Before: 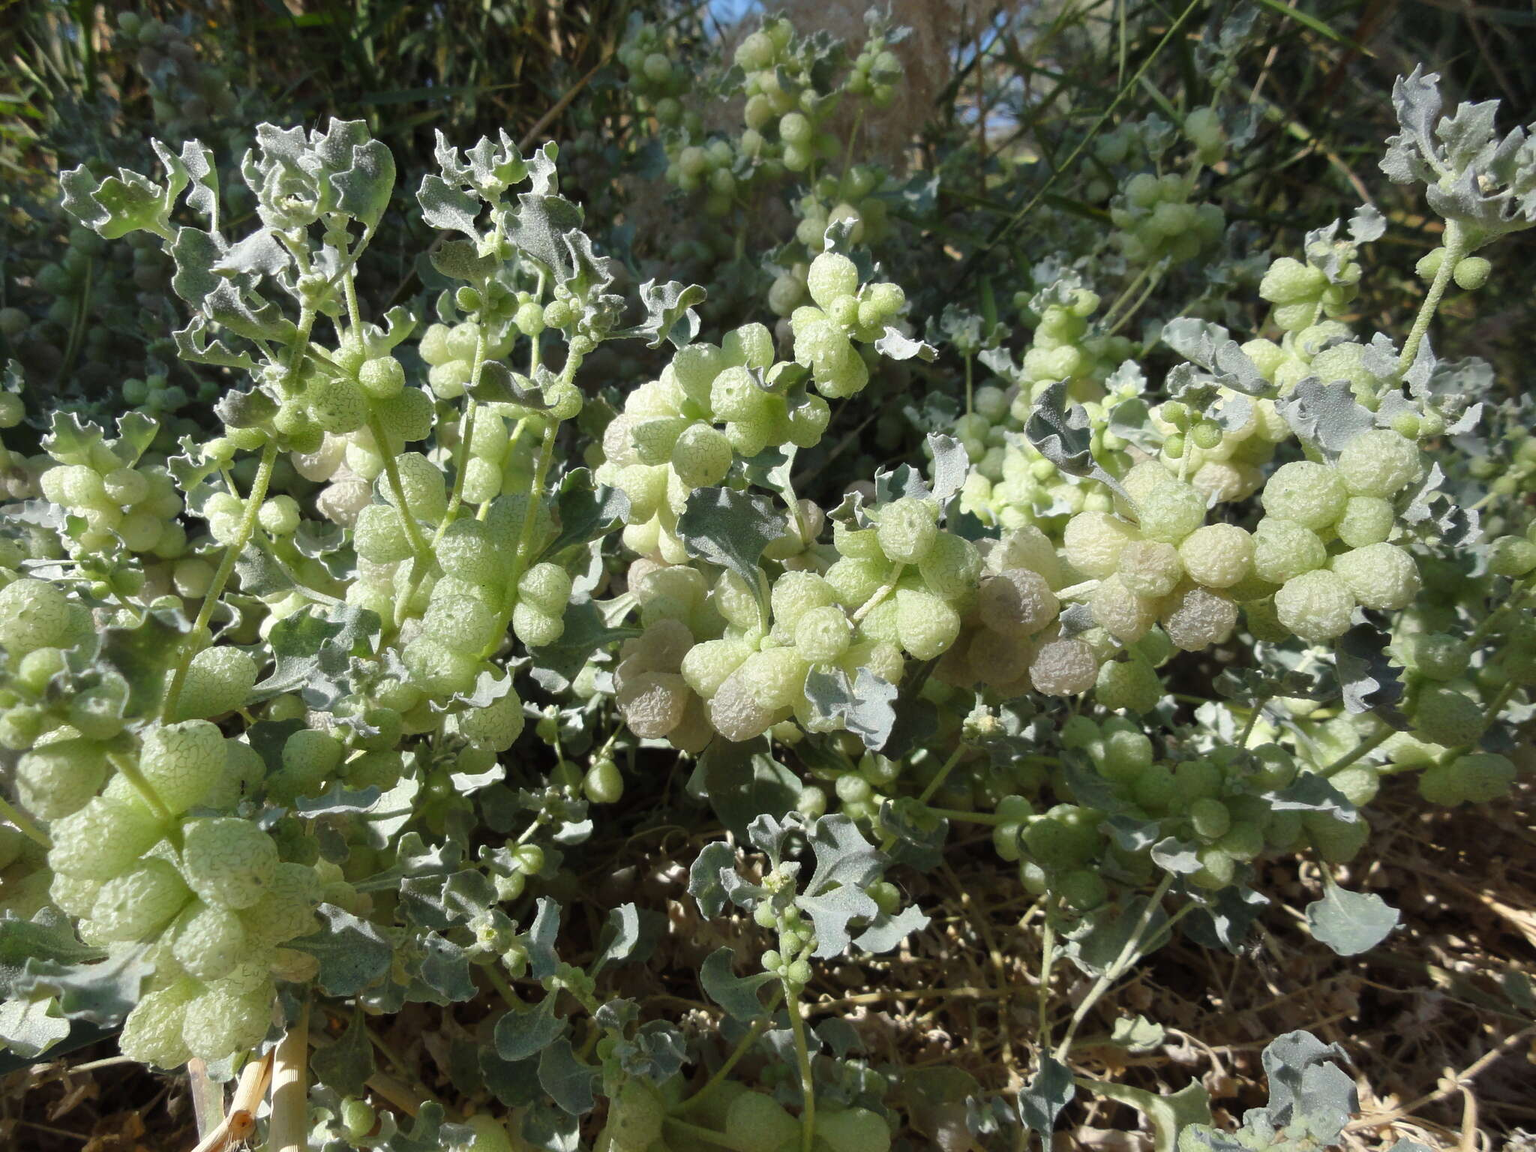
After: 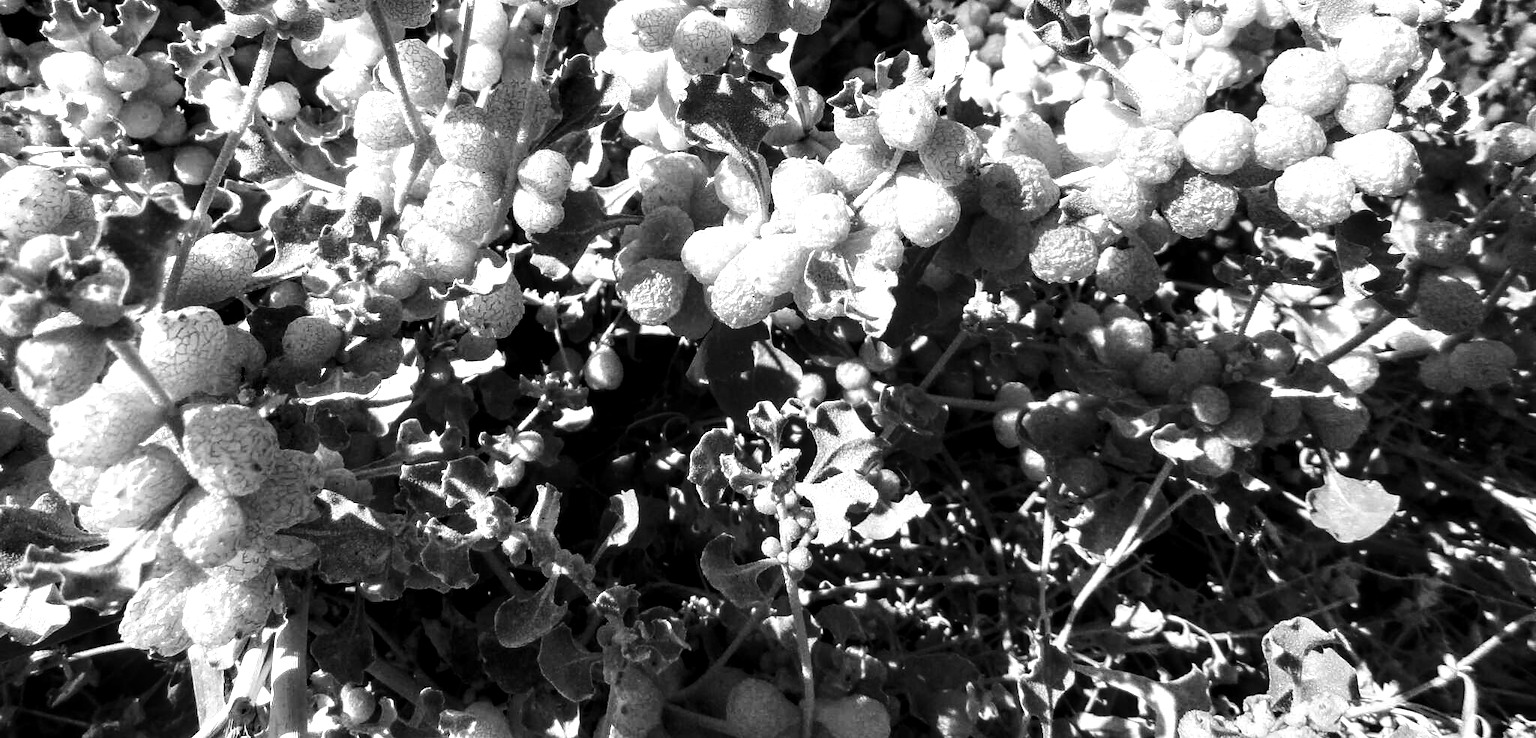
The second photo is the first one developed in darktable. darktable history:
crop and rotate: top 35.904%
local contrast: detail 150%
contrast brightness saturation: contrast 0.236, brightness -0.233, saturation 0.147
exposure: black level correction 0, exposure 1.096 EV, compensate highlight preservation false
color calibration: output gray [0.253, 0.26, 0.487, 0], x 0.343, y 0.356, temperature 5114.82 K, saturation algorithm version 1 (2020)
